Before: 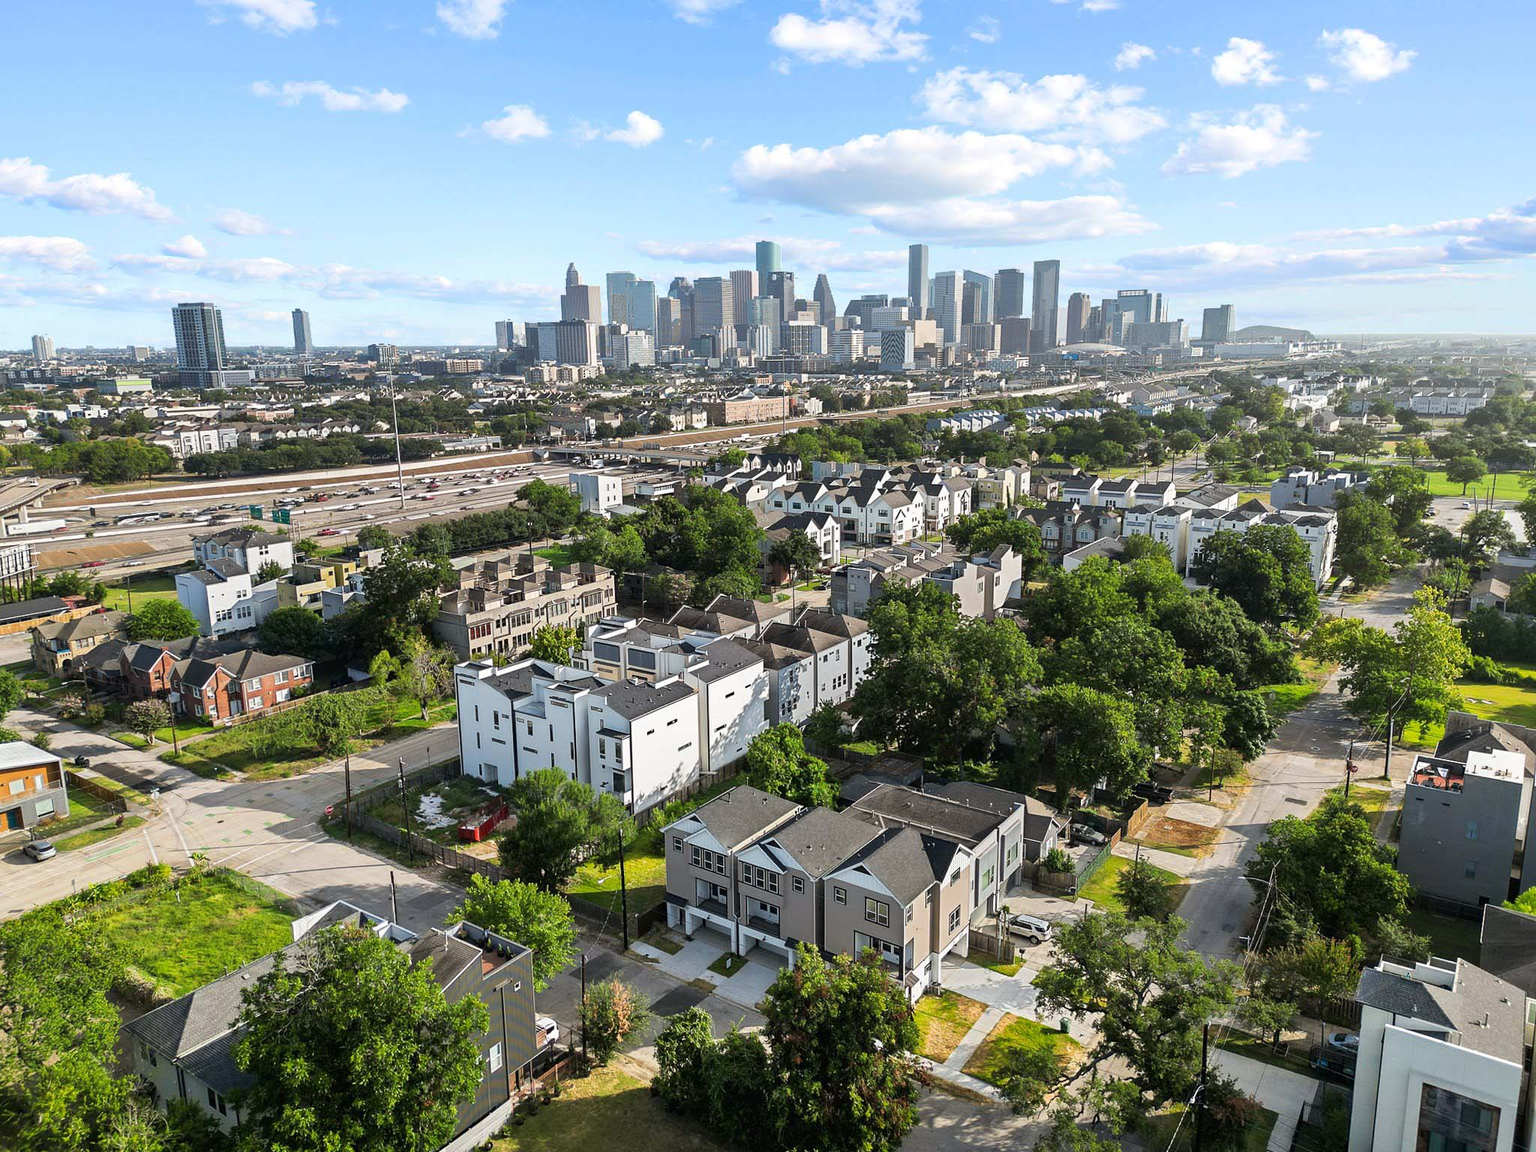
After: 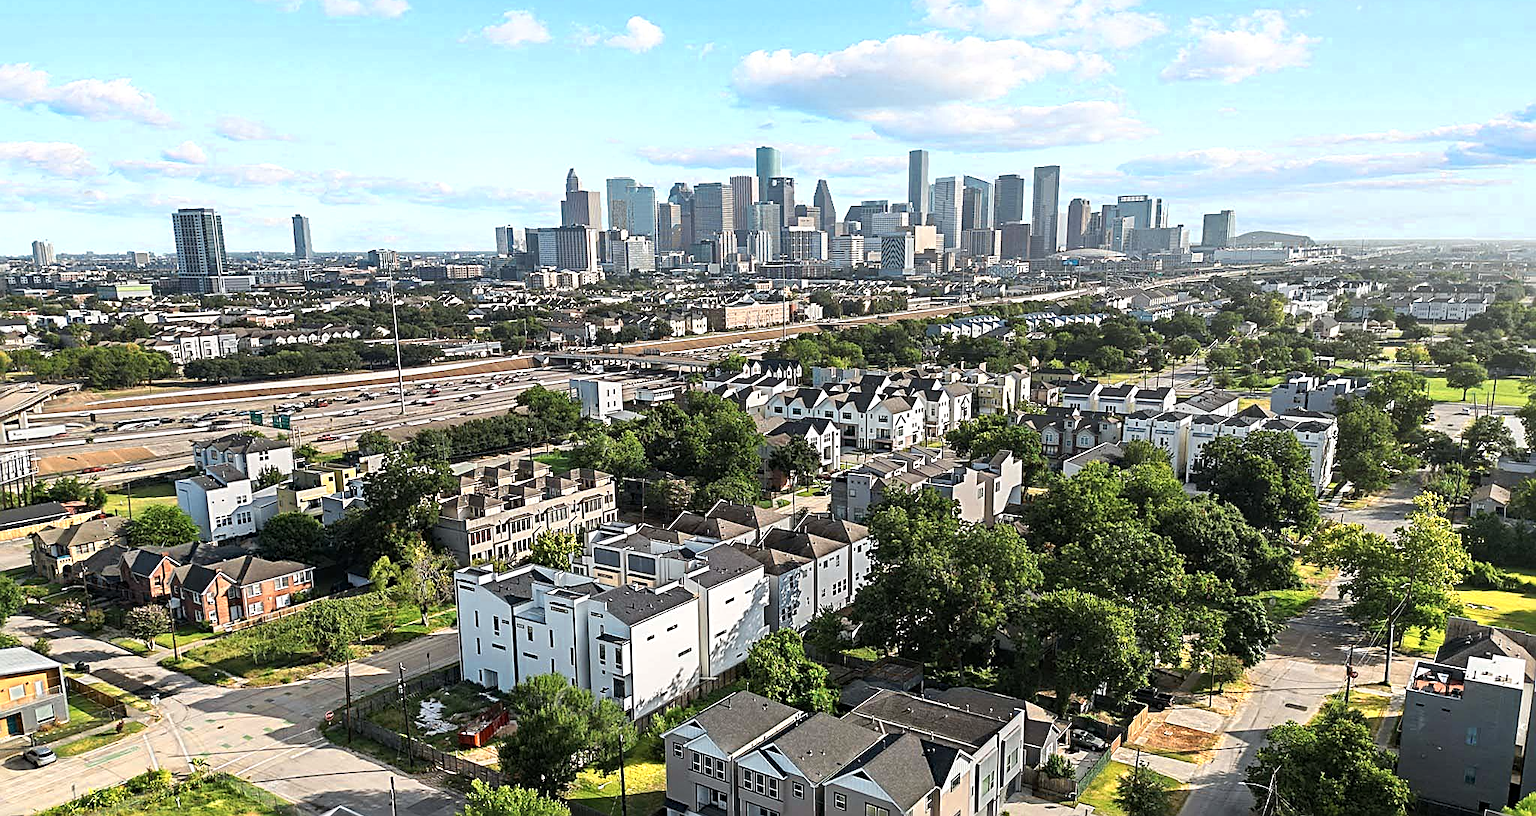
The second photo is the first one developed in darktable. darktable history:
sharpen: radius 2.615, amount 0.681
color zones: curves: ch0 [(0.018, 0.548) (0.197, 0.654) (0.425, 0.447) (0.605, 0.658) (0.732, 0.579)]; ch1 [(0.105, 0.531) (0.224, 0.531) (0.386, 0.39) (0.618, 0.456) (0.732, 0.456) (0.956, 0.421)]; ch2 [(0.039, 0.583) (0.215, 0.465) (0.399, 0.544) (0.465, 0.548) (0.614, 0.447) (0.724, 0.43) (0.882, 0.623) (0.956, 0.632)]
crop and rotate: top 8.209%, bottom 20.913%
haze removal: compatibility mode true, adaptive false
